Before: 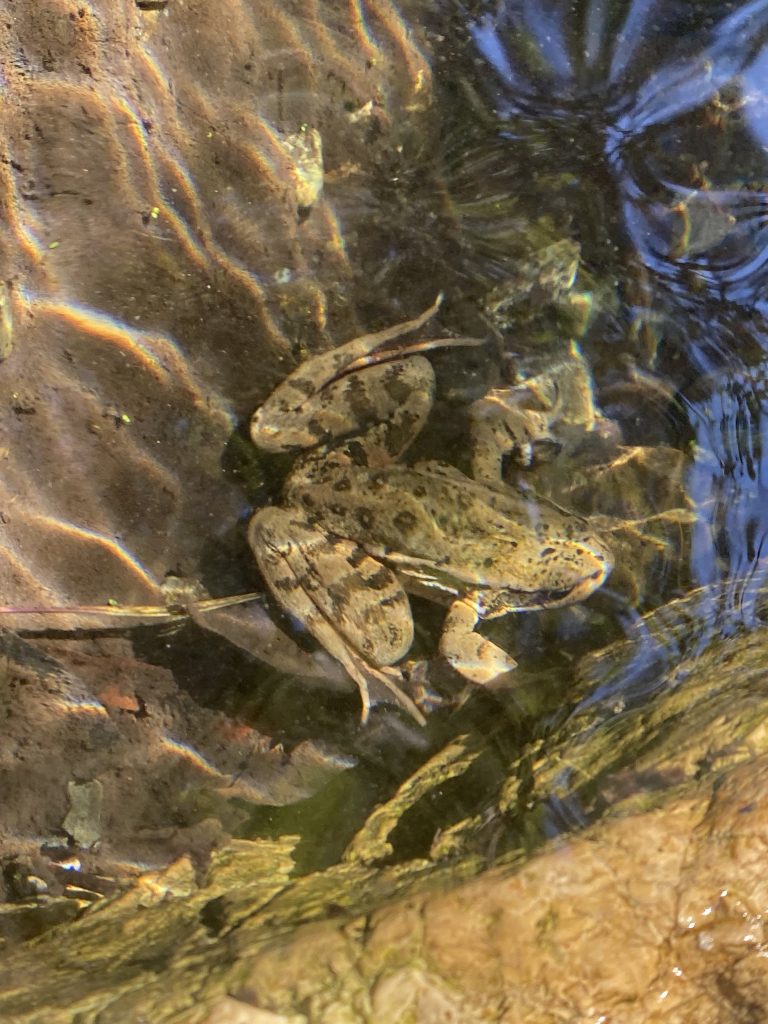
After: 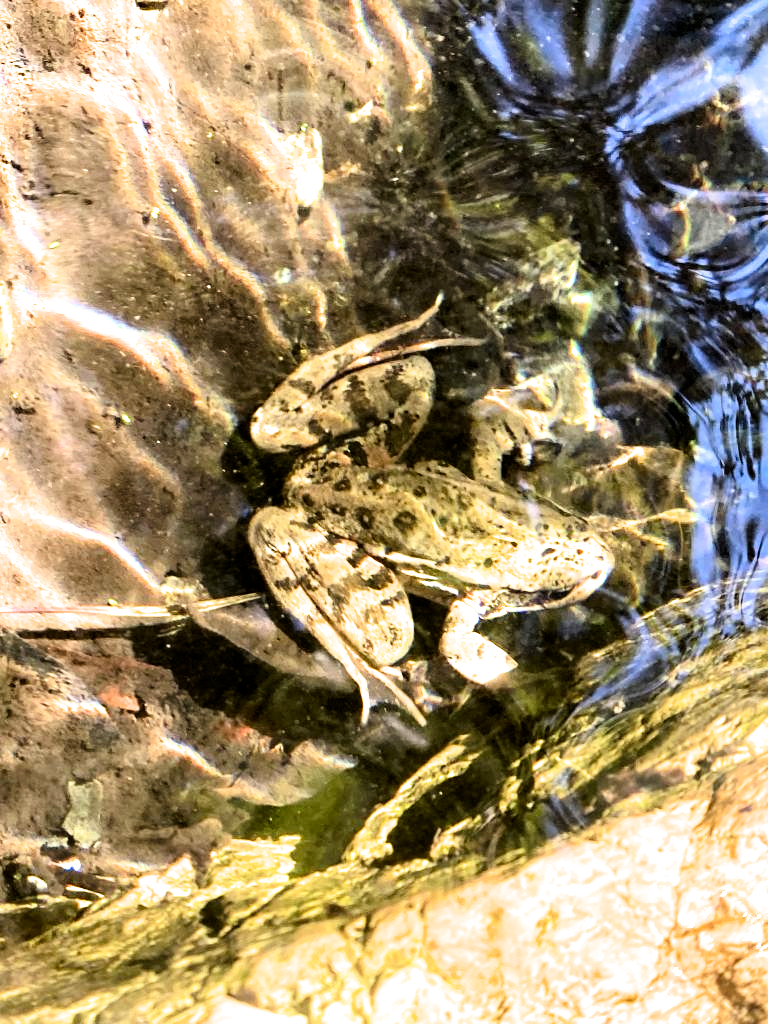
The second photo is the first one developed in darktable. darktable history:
exposure: exposure 0.951 EV, compensate highlight preservation false
filmic rgb: black relative exposure -3.48 EV, white relative exposure 2.27 EV, hardness 3.41
contrast brightness saturation: contrast 0.177, saturation 0.308
